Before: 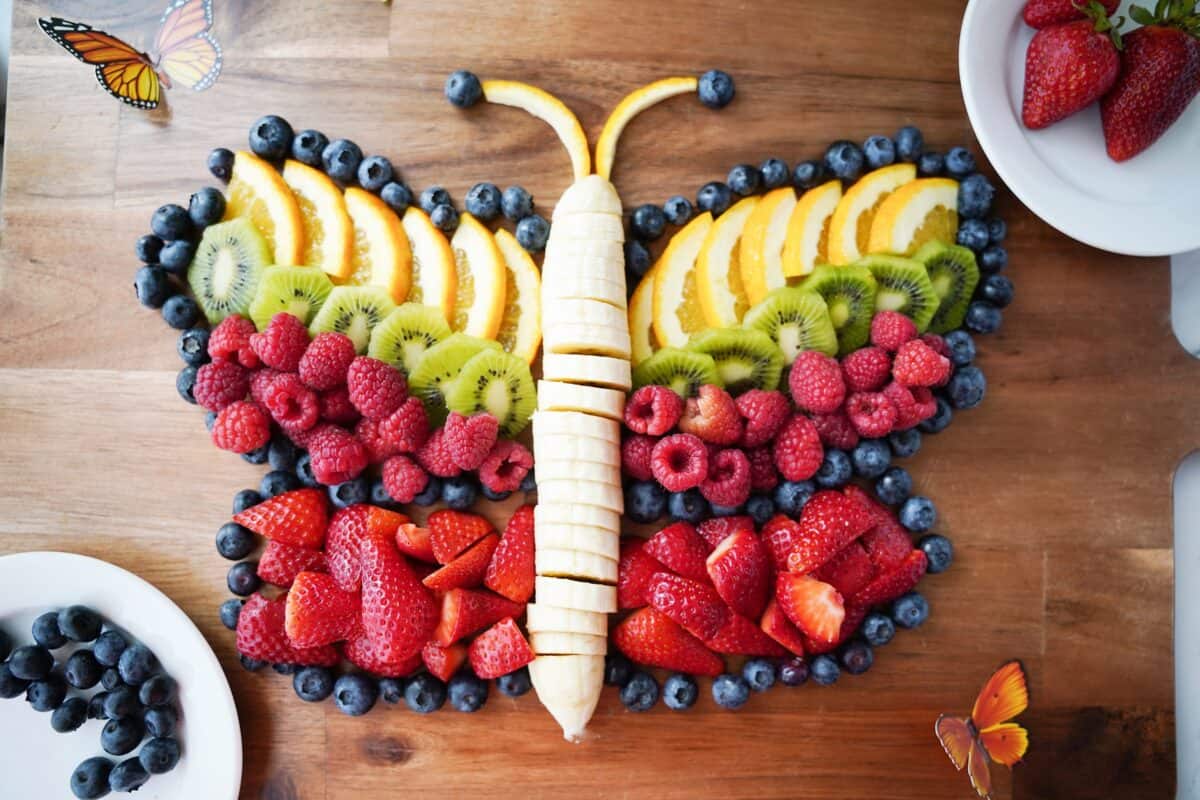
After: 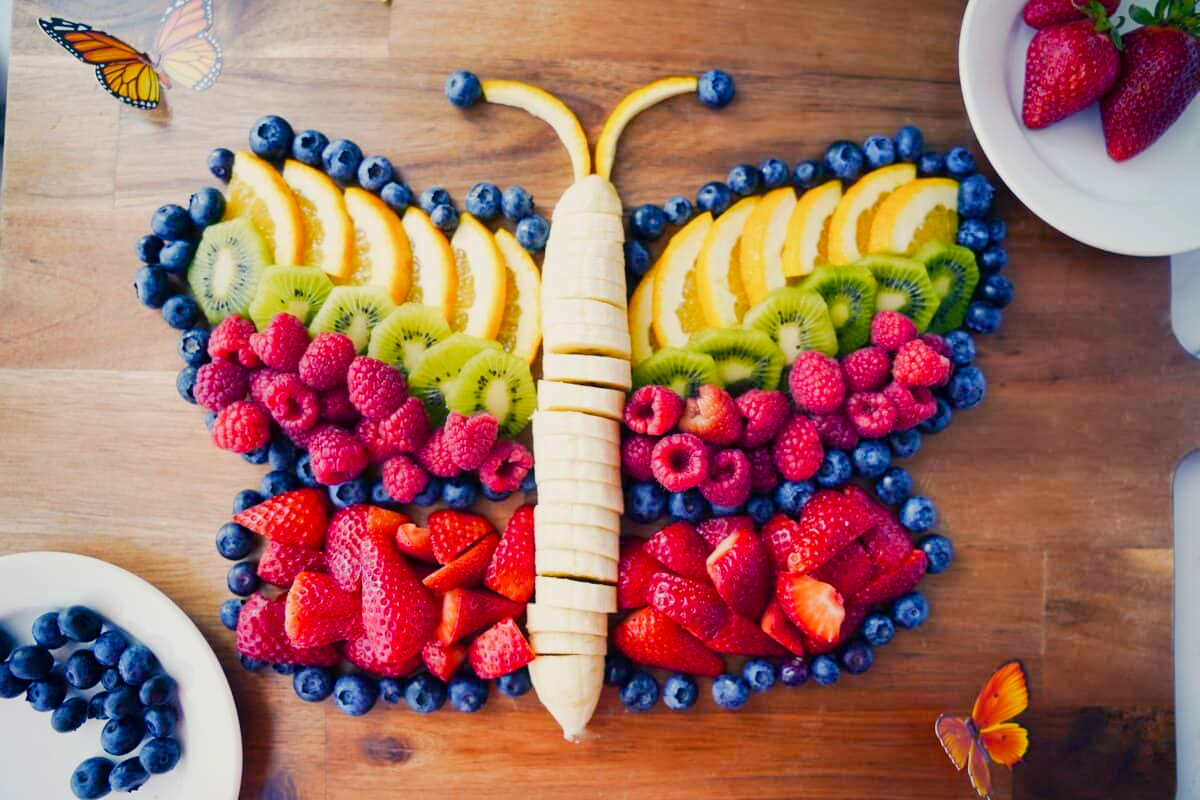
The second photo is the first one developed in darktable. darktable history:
color balance rgb: shadows lift › luminance -40.799%, shadows lift › chroma 13.938%, shadows lift › hue 260.83°, highlights gain › chroma 2.005%, highlights gain › hue 73.78°, perceptual saturation grading › global saturation 21.045%, perceptual saturation grading › highlights -19.919%, perceptual saturation grading › shadows 29.49%, perceptual brilliance grading › mid-tones 11.055%, perceptual brilliance grading › shadows 14.607%, contrast -10.361%
